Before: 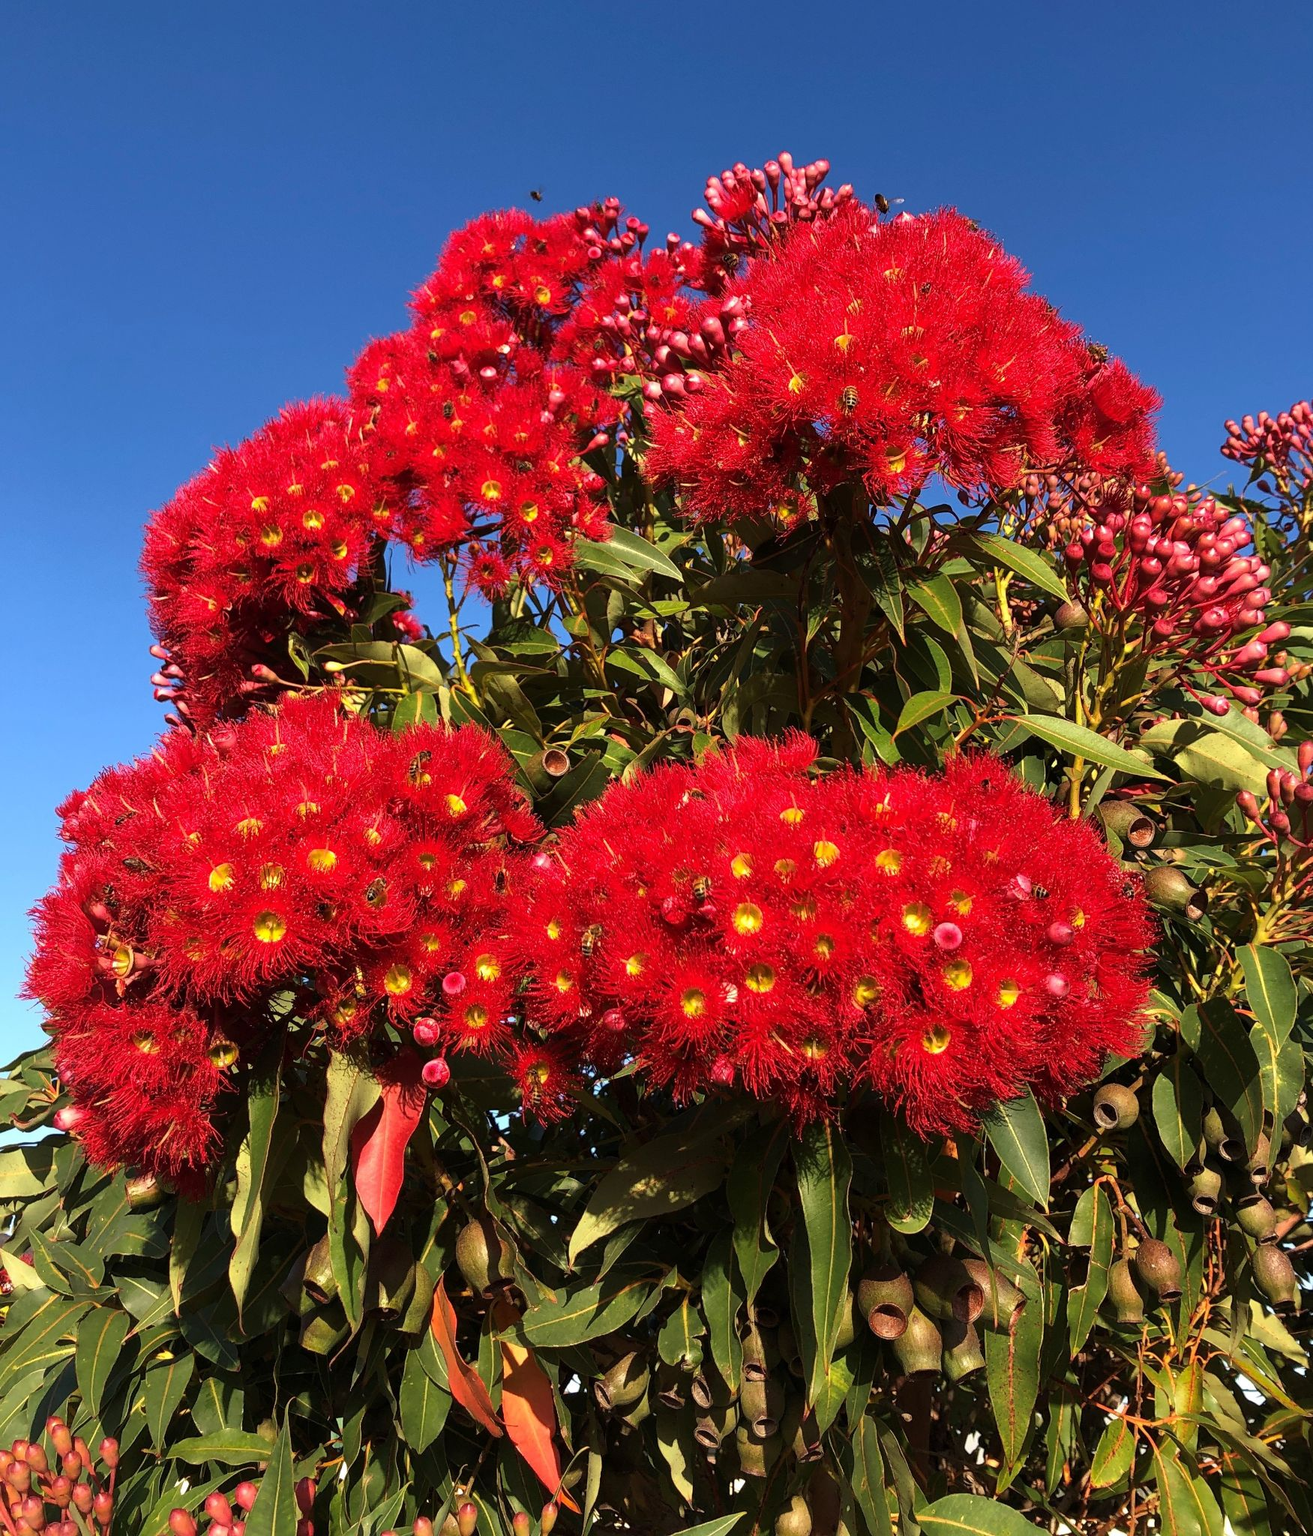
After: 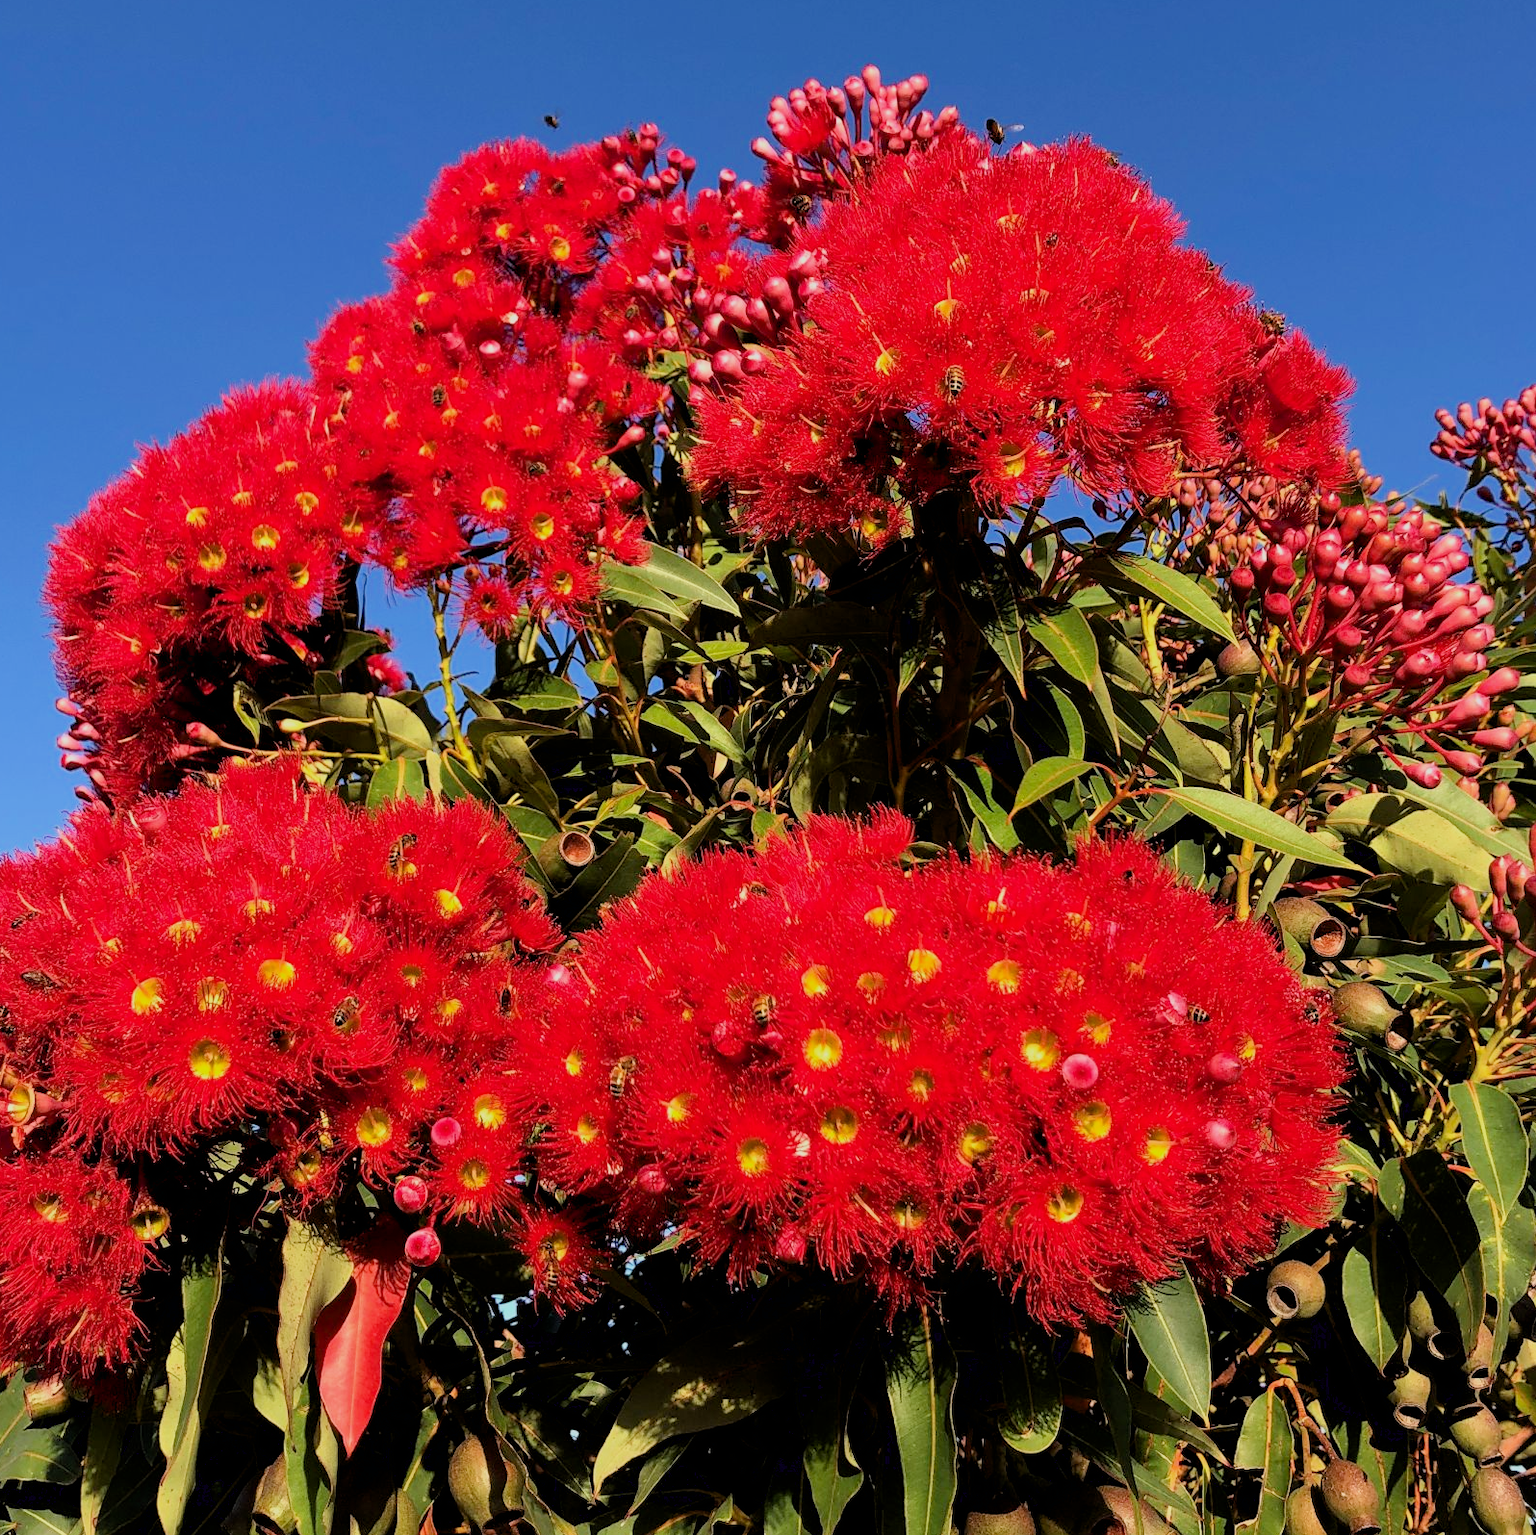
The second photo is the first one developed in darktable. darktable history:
crop: left 8.155%, top 6.611%, bottom 15.385%
exposure: black level correction 0.005, exposure 0.417 EV, compensate highlight preservation false
filmic rgb: black relative exposure -7.15 EV, white relative exposure 5.36 EV, hardness 3.02, color science v6 (2022)
